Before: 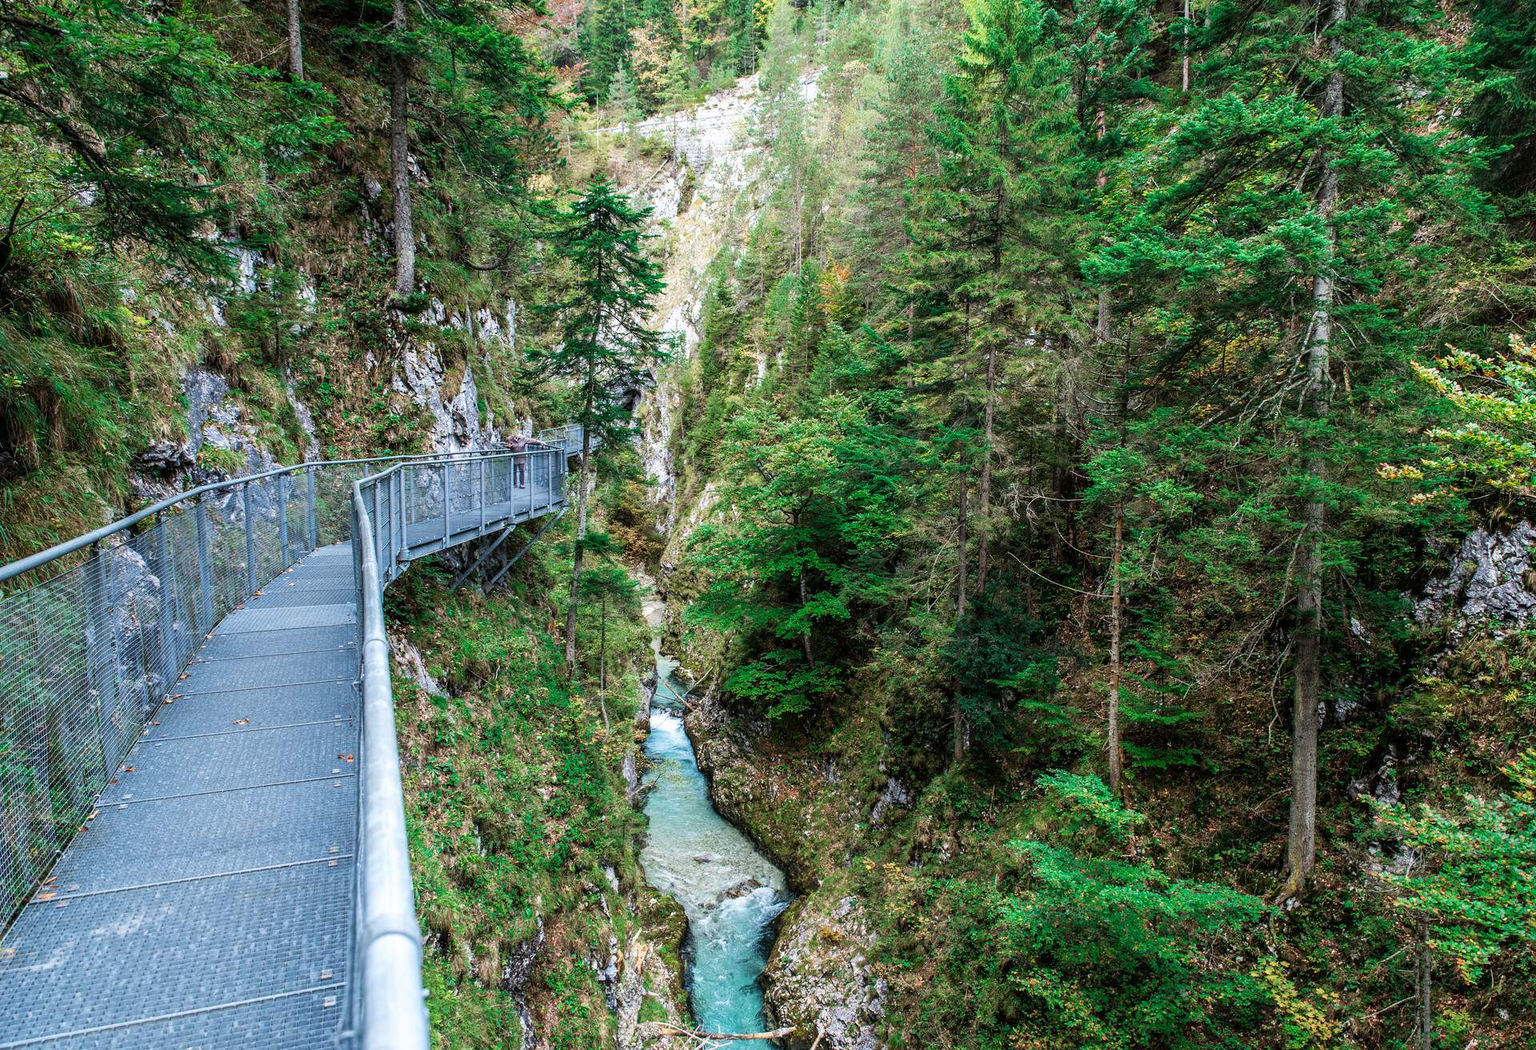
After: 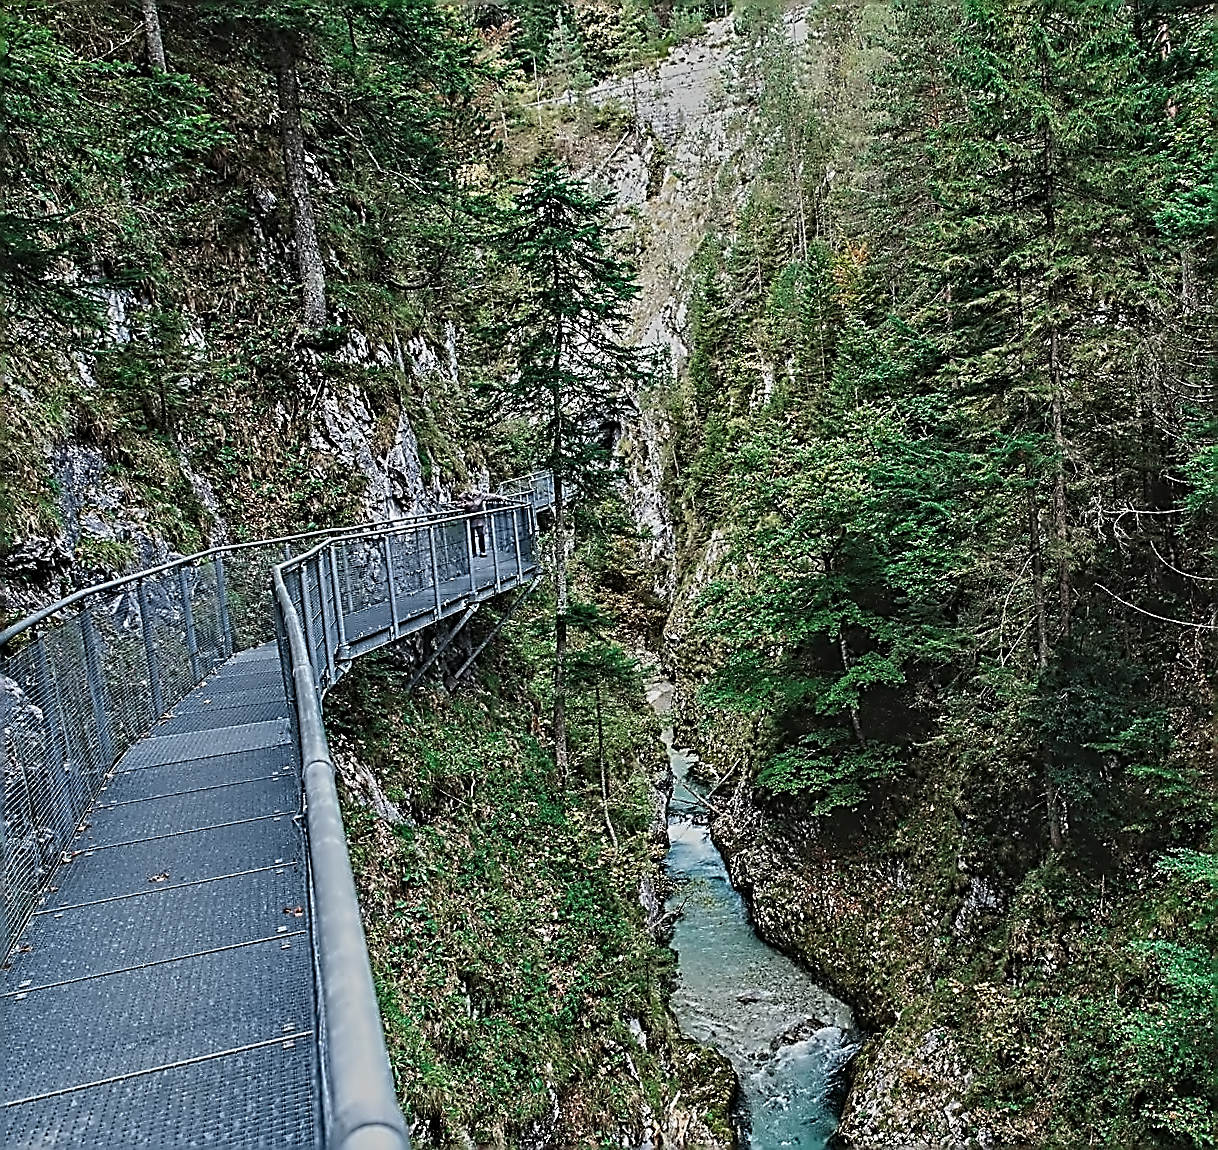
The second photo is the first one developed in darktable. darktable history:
crop and rotate: left 6.617%, right 26.717%
contrast equalizer: octaves 7, y [[0.5, 0.542, 0.583, 0.625, 0.667, 0.708], [0.5 ×6], [0.5 ×6], [0, 0.033, 0.067, 0.1, 0.133, 0.167], [0, 0.05, 0.1, 0.15, 0.2, 0.25]]
rotate and perspective: rotation -5°, crop left 0.05, crop right 0.952, crop top 0.11, crop bottom 0.89
exposure: black level correction -0.016, exposure -1.018 EV, compensate highlight preservation false
sharpen: amount 2
